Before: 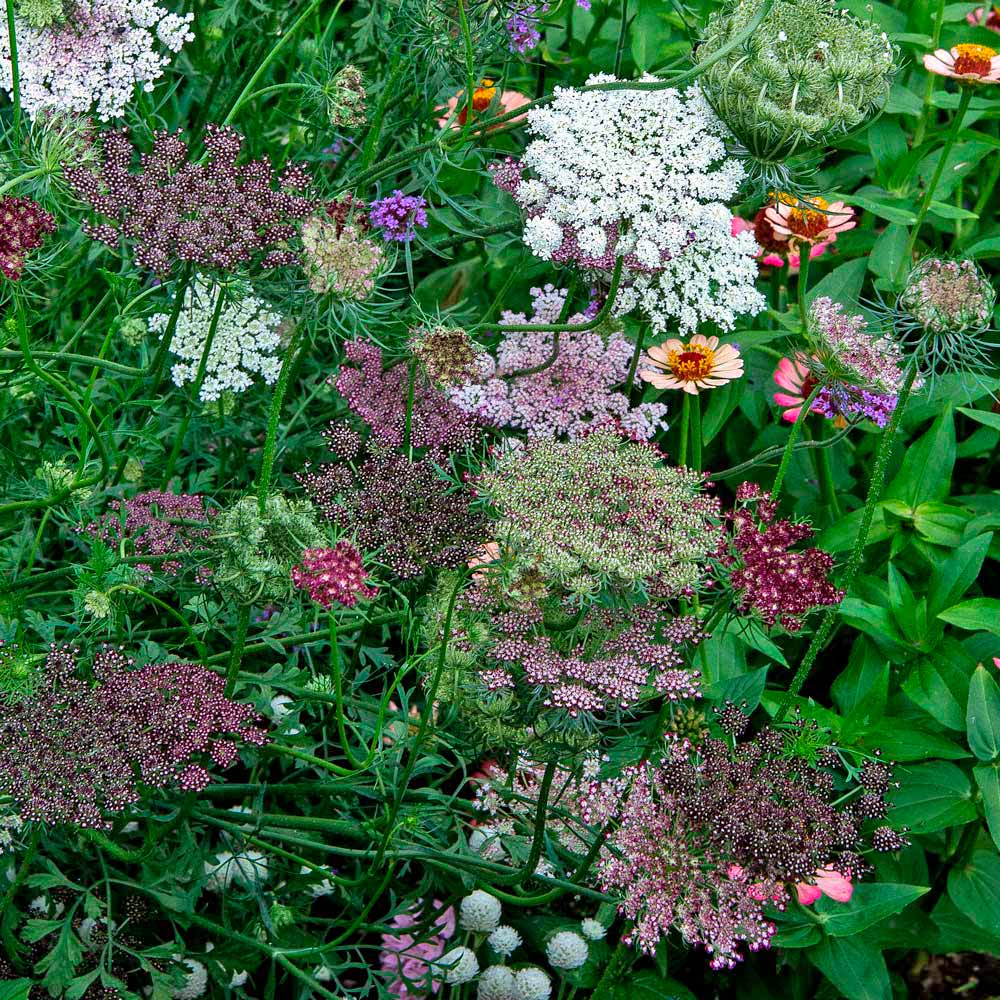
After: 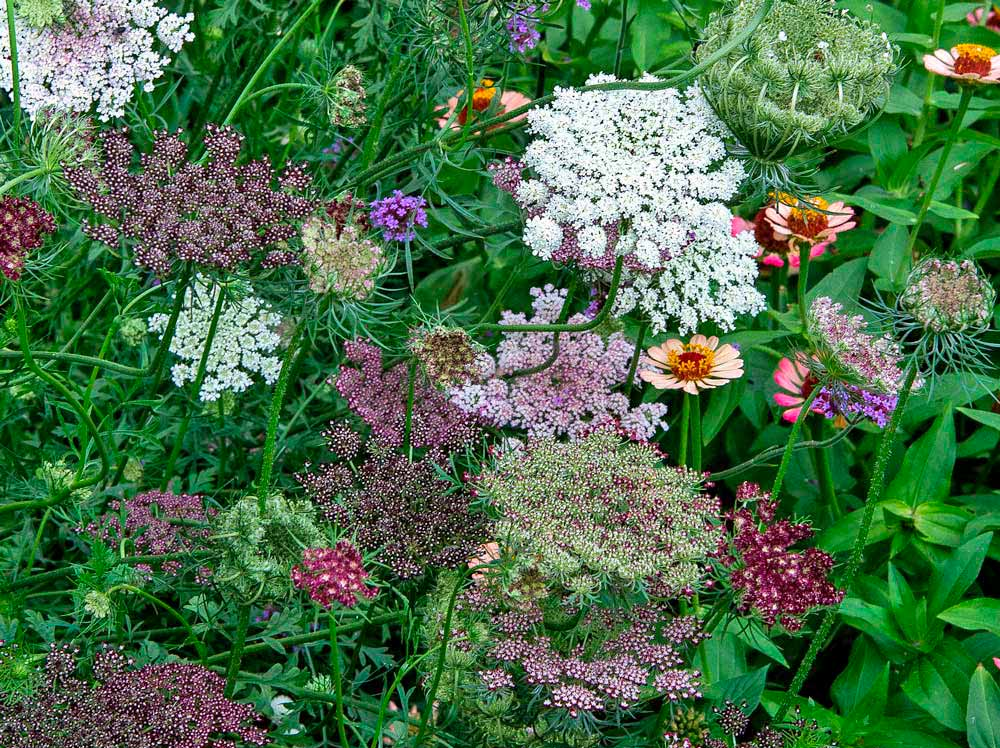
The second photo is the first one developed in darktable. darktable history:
crop: bottom 24.893%
shadows and highlights: shadows -21.64, highlights 99.14, soften with gaussian
